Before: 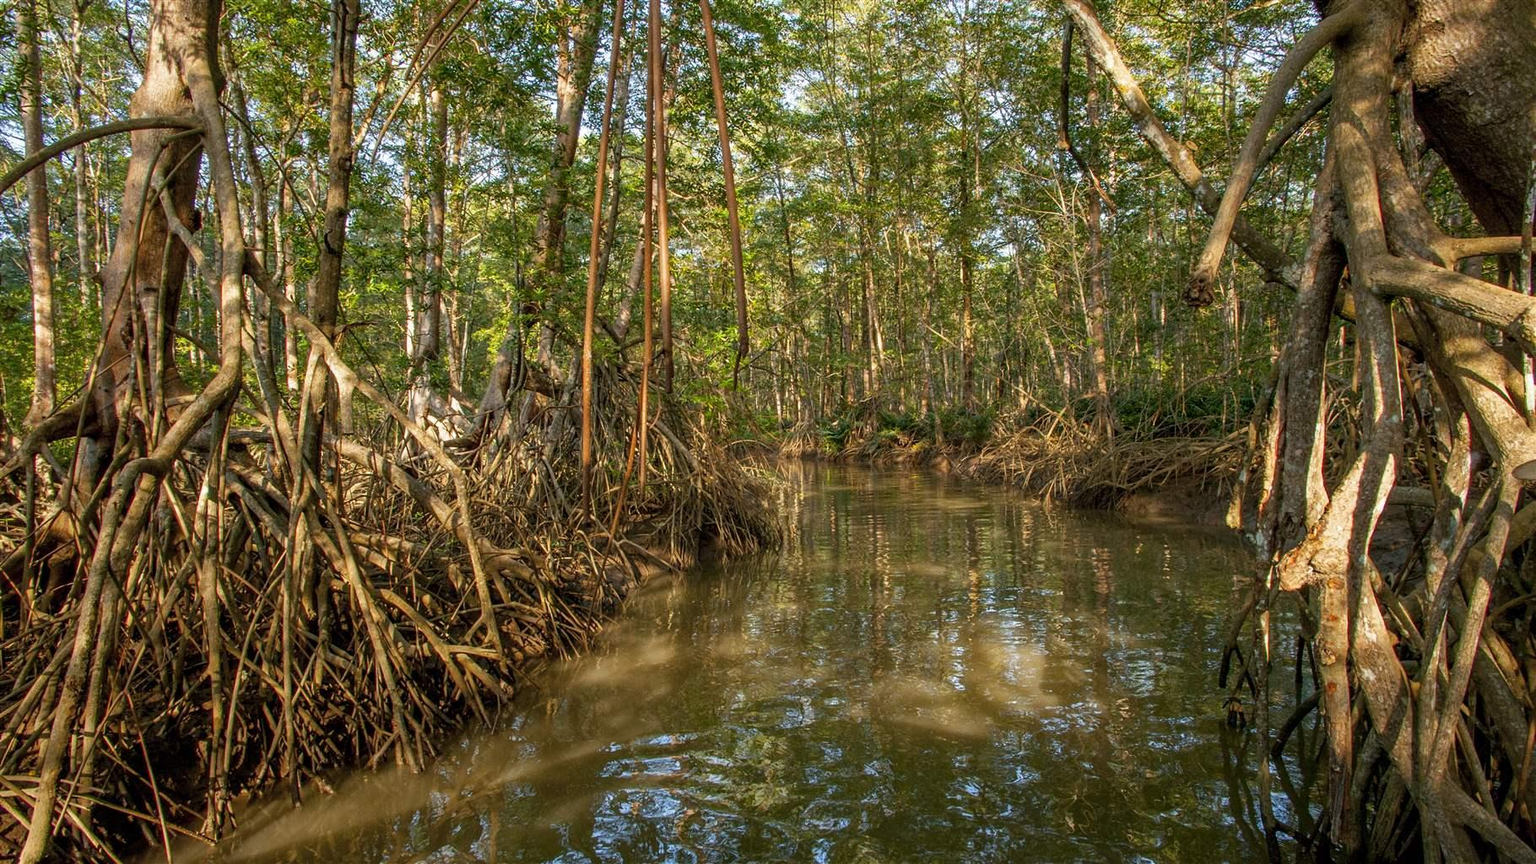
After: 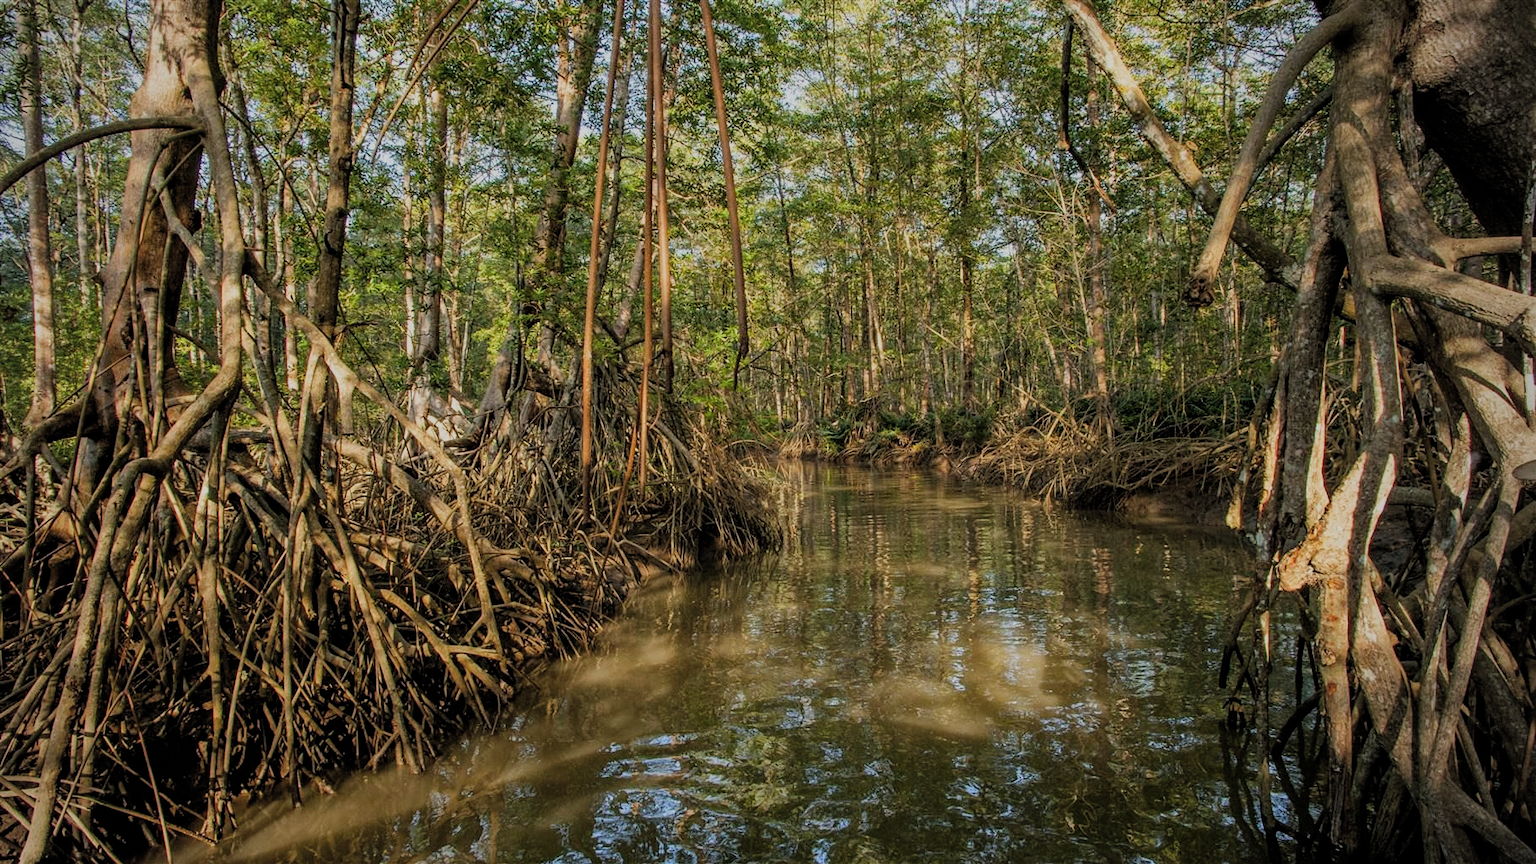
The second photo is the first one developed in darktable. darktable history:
vignetting: center (-0.076, 0.072)
filmic rgb: black relative exposure -7.2 EV, white relative exposure 5.38 EV, threshold 2.96 EV, structure ↔ texture 99.16%, hardness 3.02, add noise in highlights 0, preserve chrominance luminance Y, color science v3 (2019), use custom middle-gray values true, contrast in highlights soft, enable highlight reconstruction true
